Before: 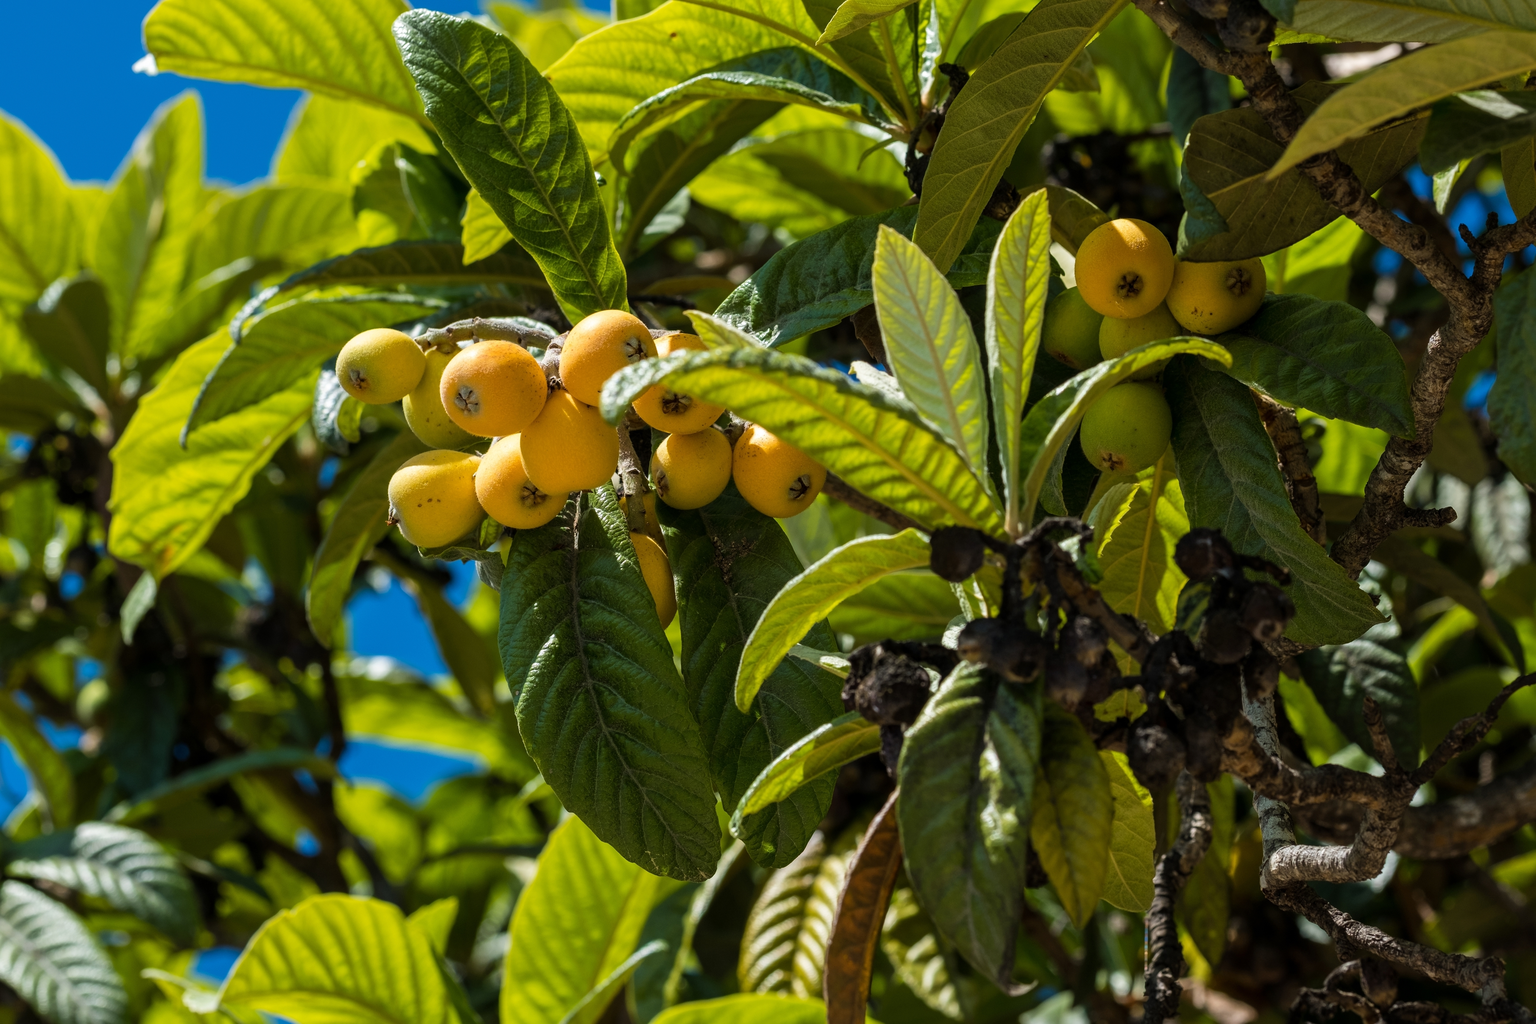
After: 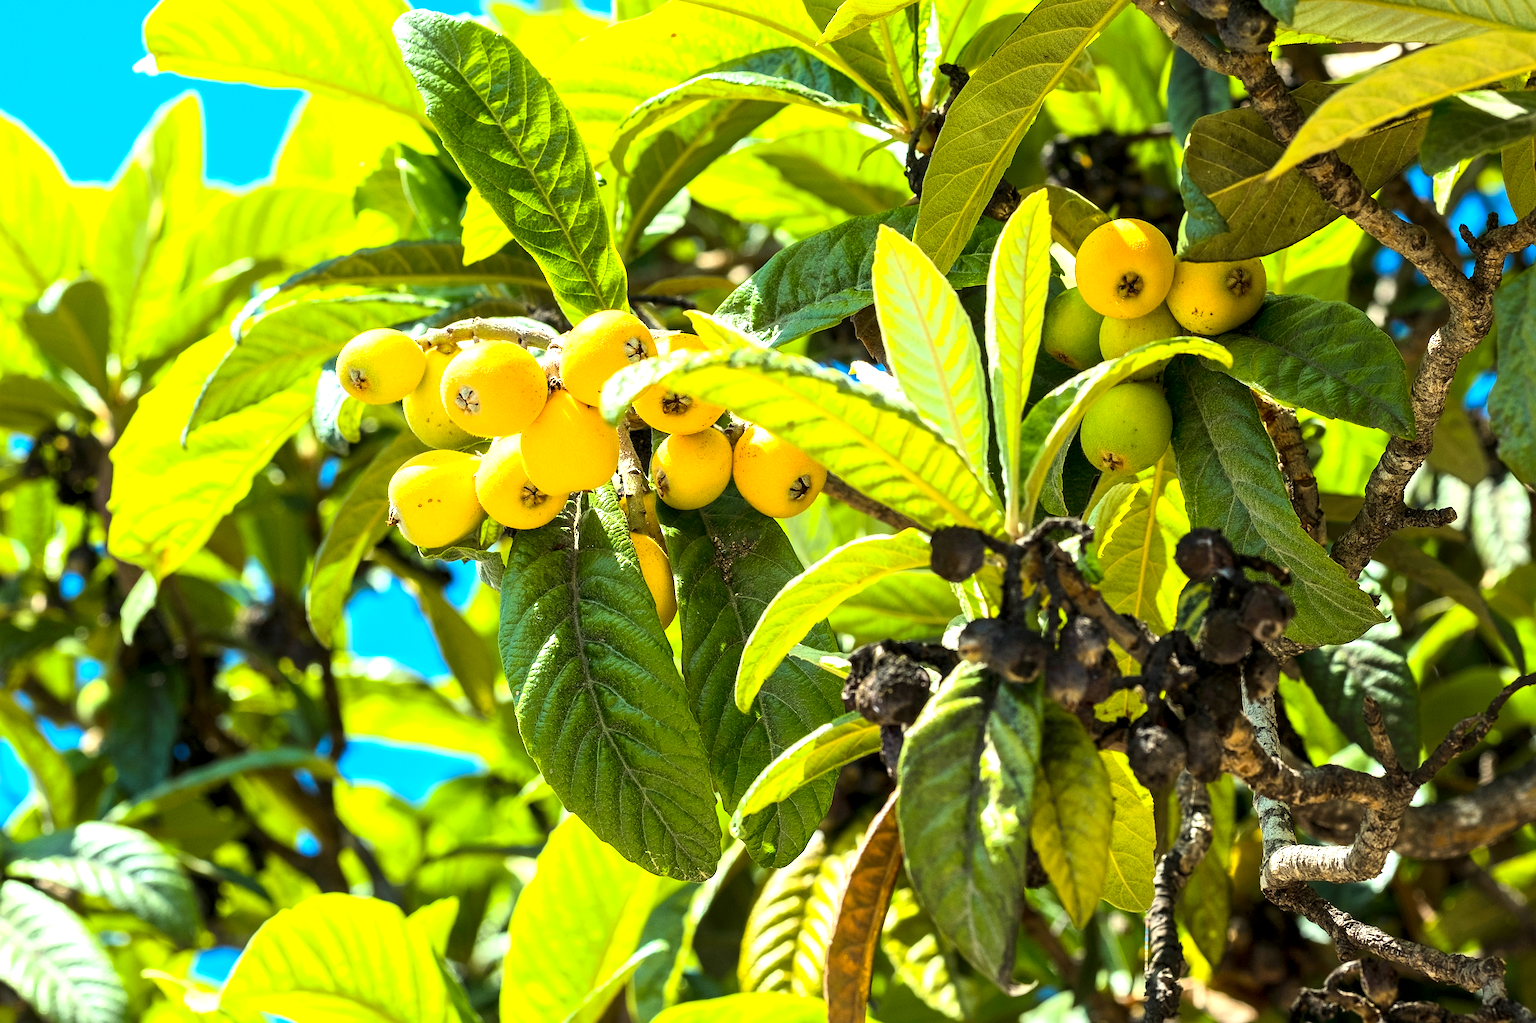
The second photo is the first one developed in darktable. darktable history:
color correction: highlights a* -4.83, highlights b* 5.03, saturation 0.967
exposure: black level correction 0.001, exposure 1.659 EV, compensate highlight preservation false
contrast brightness saturation: contrast 0.2, brightness 0.155, saturation 0.216
sharpen: on, module defaults
